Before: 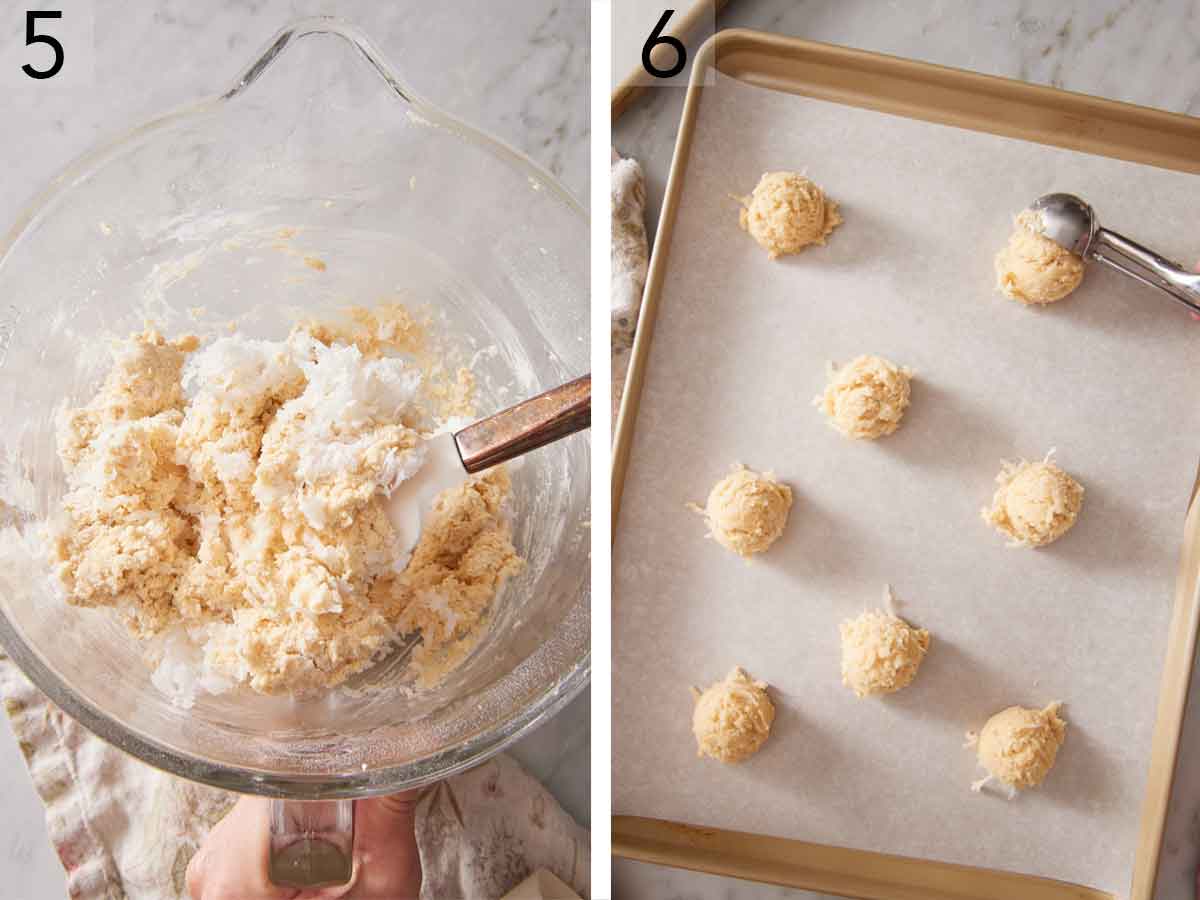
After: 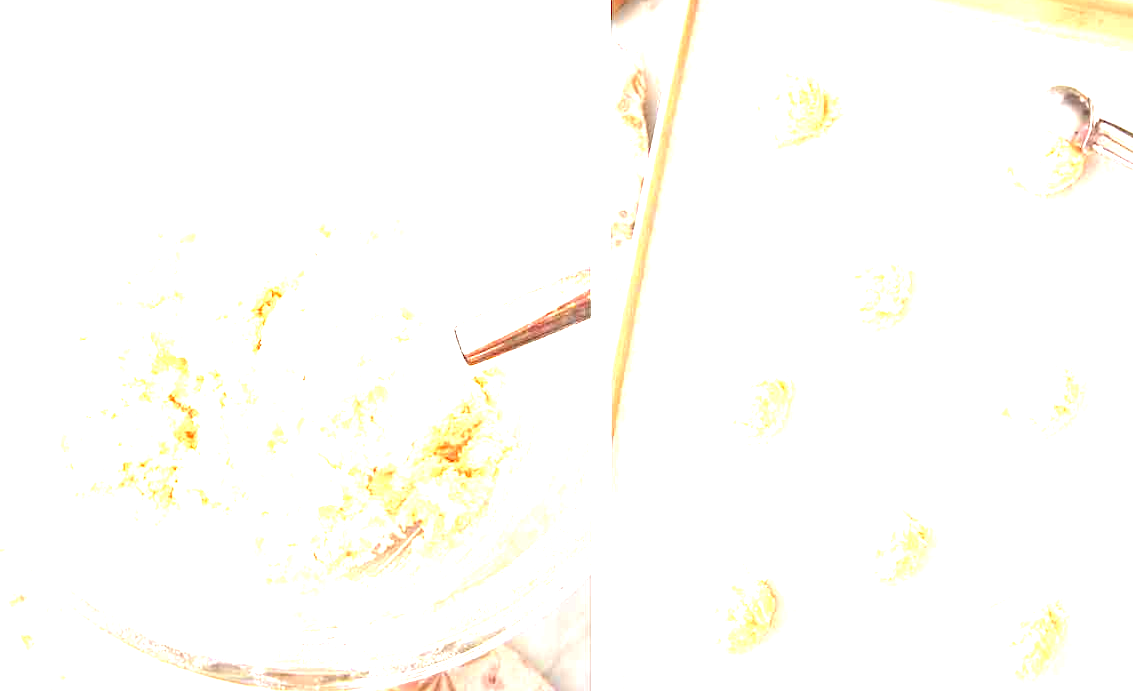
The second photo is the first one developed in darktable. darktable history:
exposure: exposure 2.902 EV, compensate highlight preservation false
crop and rotate: angle 0.057°, top 12.018%, right 5.415%, bottom 11.09%
